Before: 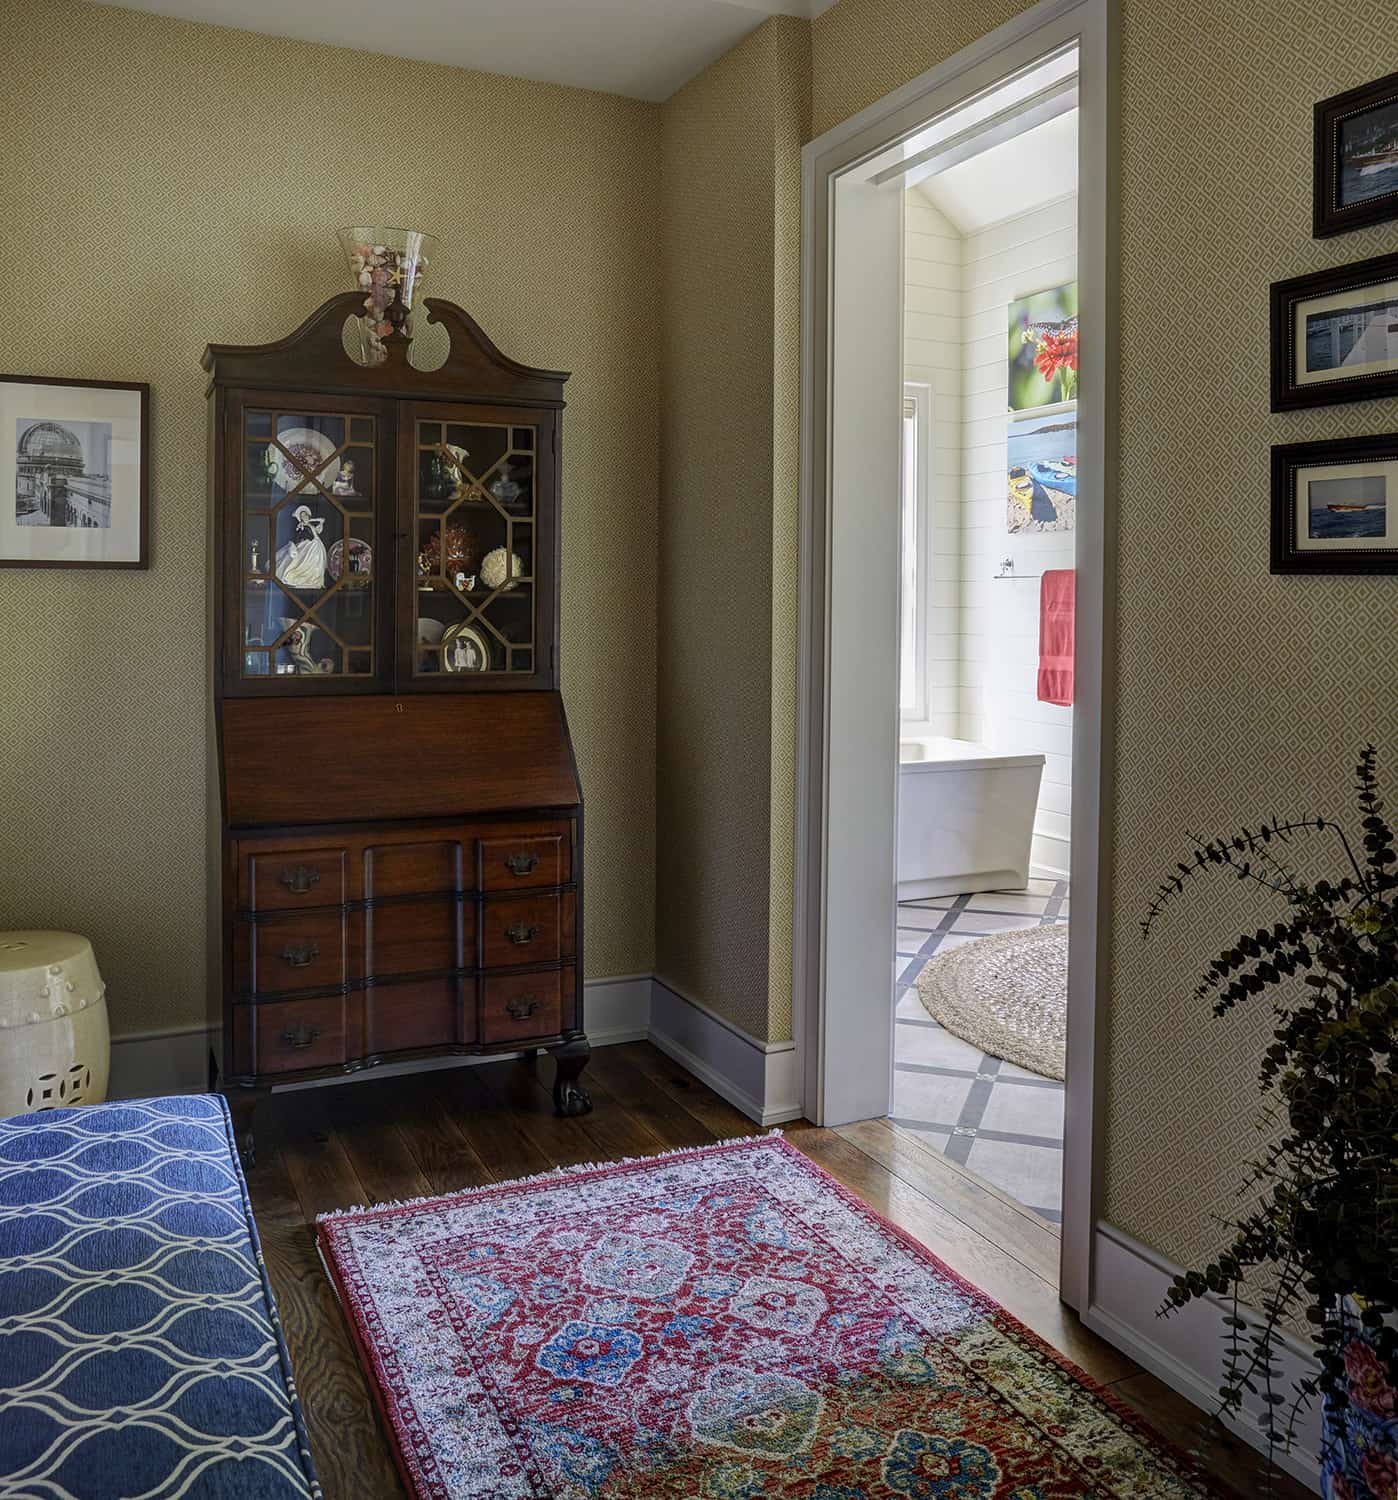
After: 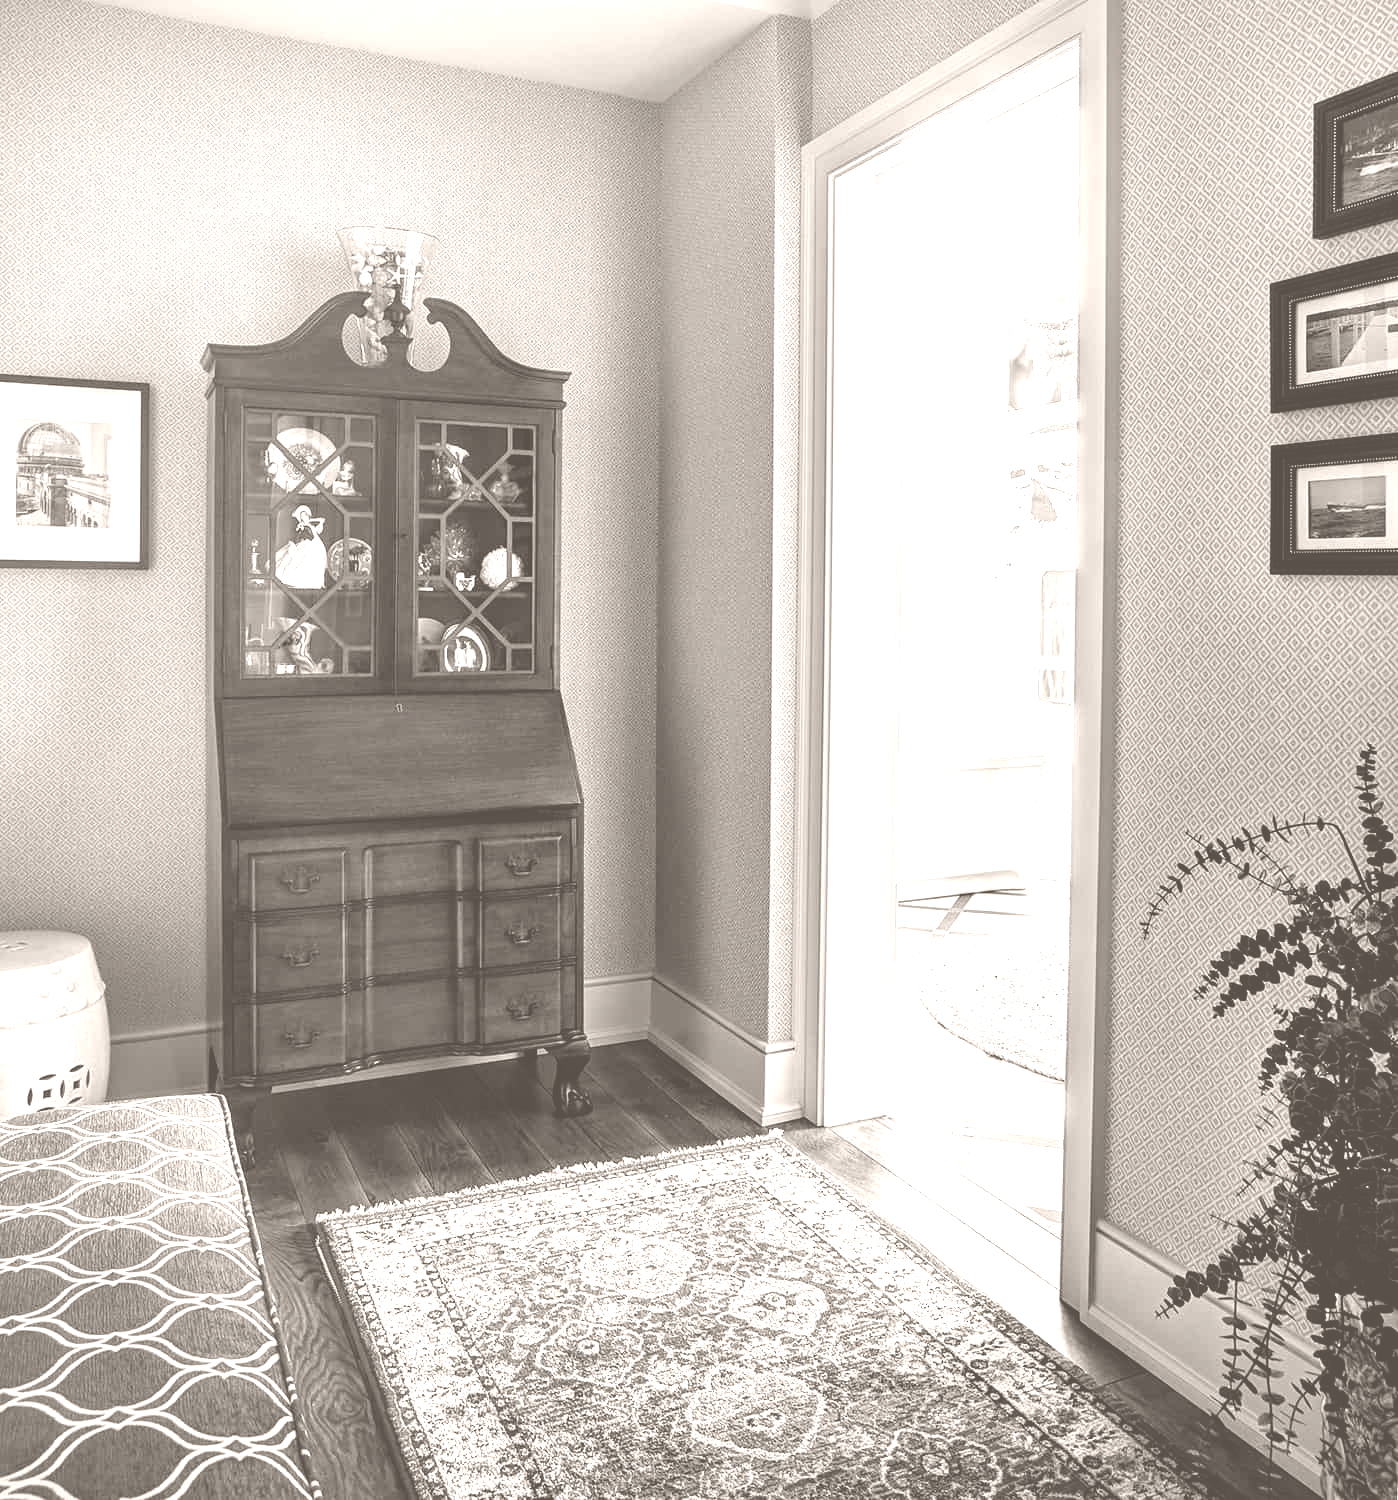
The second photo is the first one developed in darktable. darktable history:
exposure: black level correction -0.002, exposure 0.708 EV, compensate exposure bias true, compensate highlight preservation false
colorize: hue 34.49°, saturation 35.33%, source mix 100%, lightness 55%, version 1
